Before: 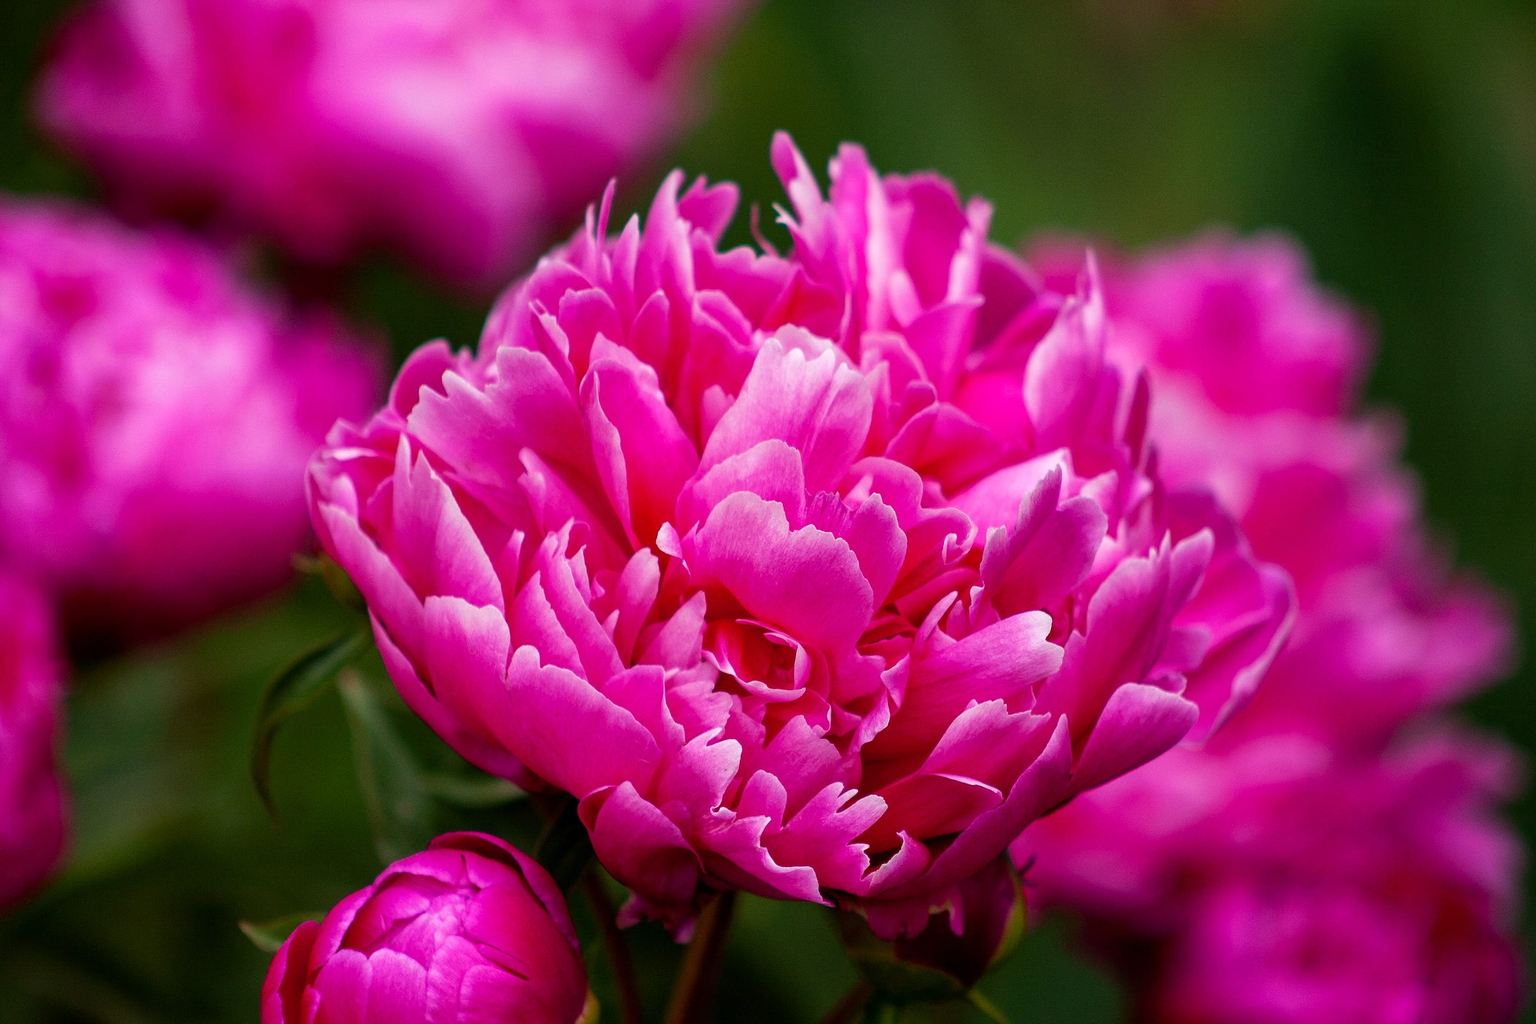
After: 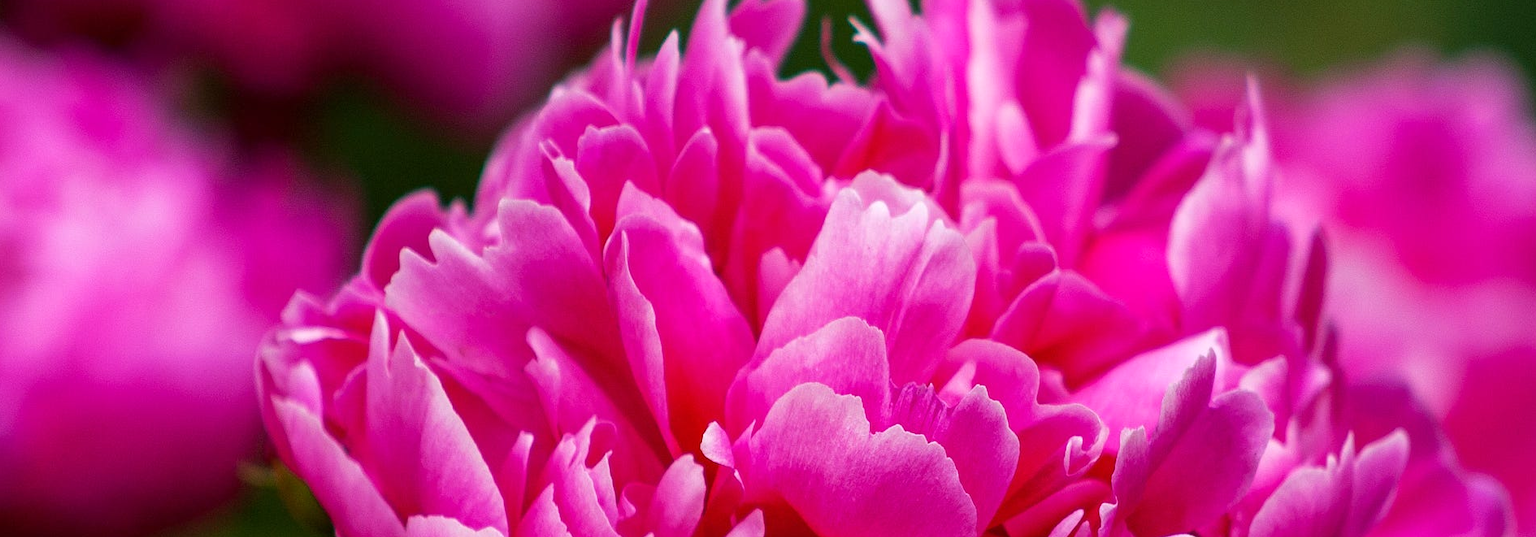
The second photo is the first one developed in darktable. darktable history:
tone equalizer: on, module defaults
crop: left 6.802%, top 18.593%, right 14.414%, bottom 40.078%
